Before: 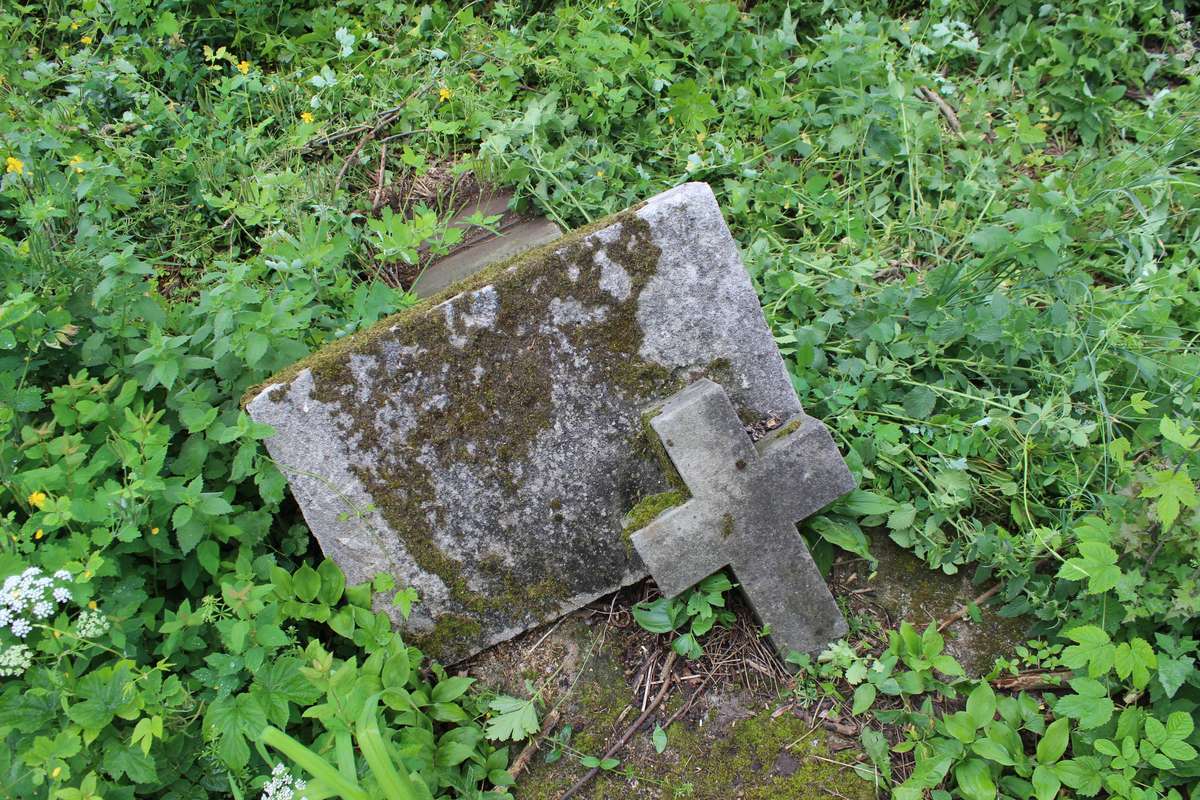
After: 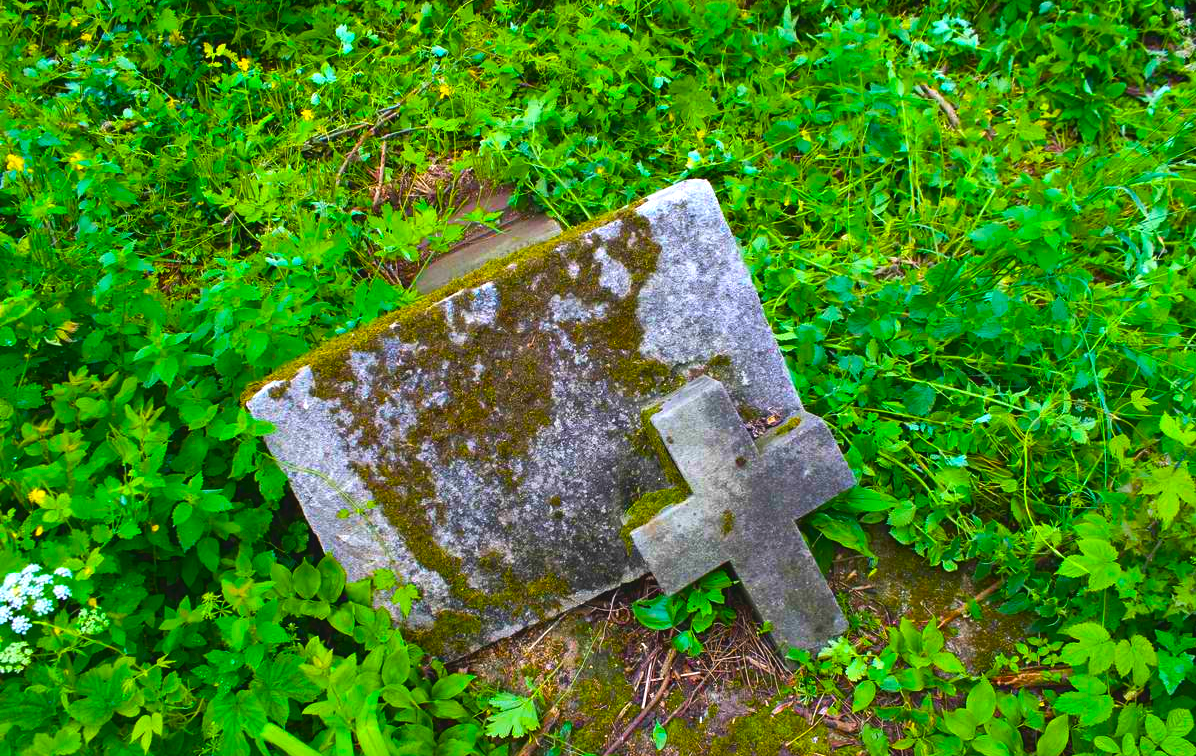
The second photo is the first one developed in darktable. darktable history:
crop: top 0.448%, right 0.264%, bottom 5.045%
lowpass: radius 0.1, contrast 0.85, saturation 1.1, unbound 0
color balance rgb: linear chroma grading › shadows -40%, linear chroma grading › highlights 40%, linear chroma grading › global chroma 45%, linear chroma grading › mid-tones -30%, perceptual saturation grading › global saturation 55%, perceptual saturation grading › highlights -50%, perceptual saturation grading › mid-tones 40%, perceptual saturation grading › shadows 30%, perceptual brilliance grading › global brilliance 20%, perceptual brilliance grading › shadows -40%, global vibrance 35%
